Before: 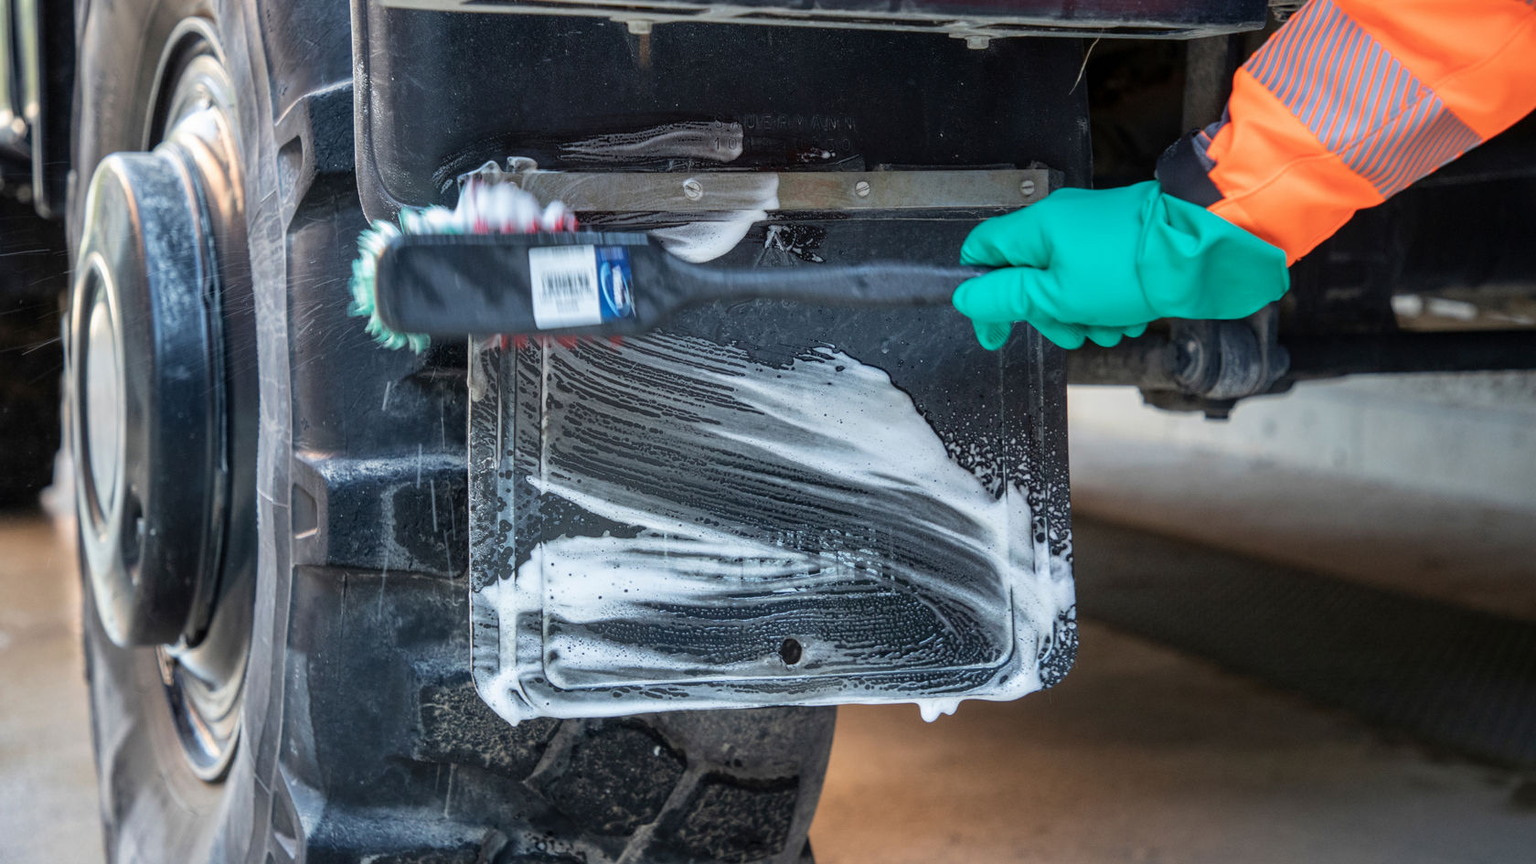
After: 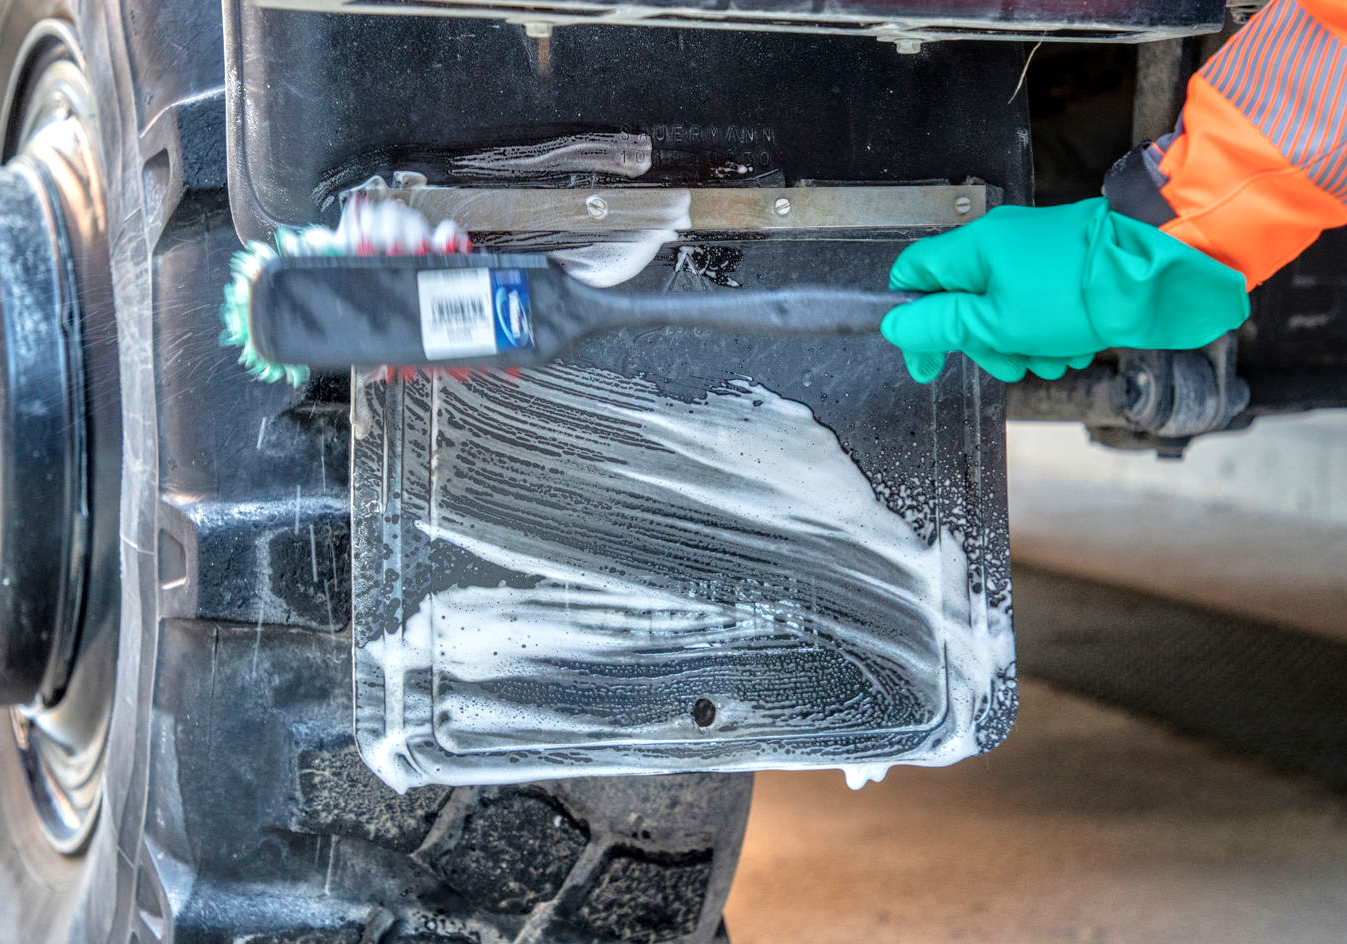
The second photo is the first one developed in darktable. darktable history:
local contrast: on, module defaults
tone equalizer: -7 EV 0.15 EV, -6 EV 0.6 EV, -5 EV 1.15 EV, -4 EV 1.33 EV, -3 EV 1.15 EV, -2 EV 0.6 EV, -1 EV 0.15 EV, mask exposure compensation -0.5 EV
crop and rotate: left 9.597%, right 10.195%
